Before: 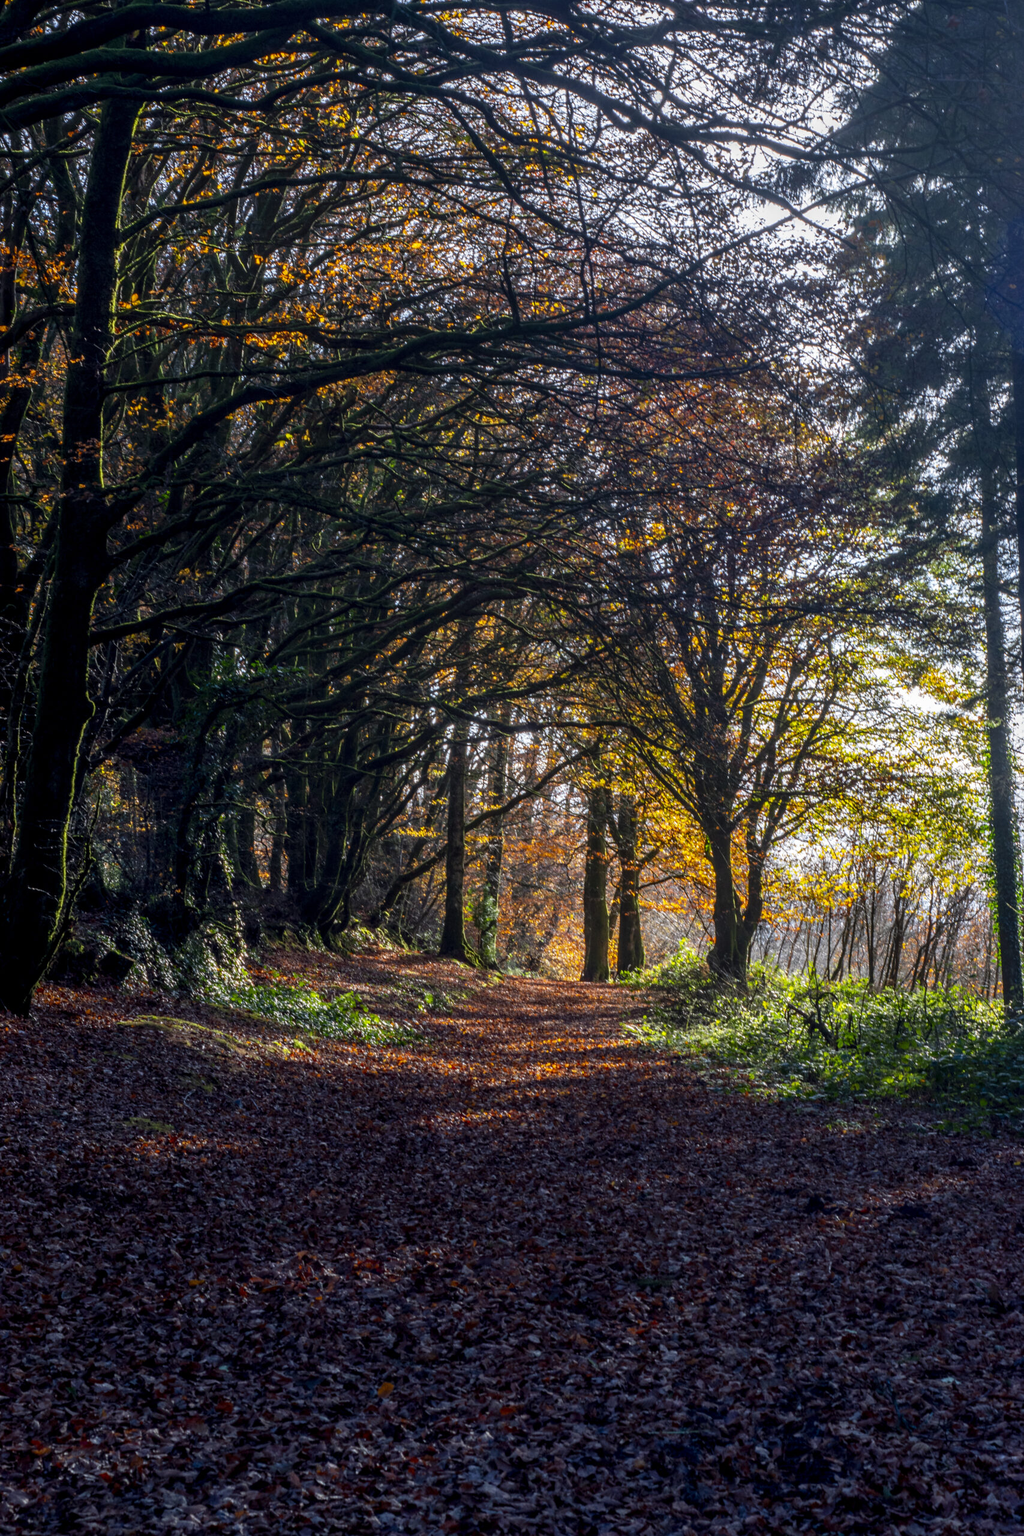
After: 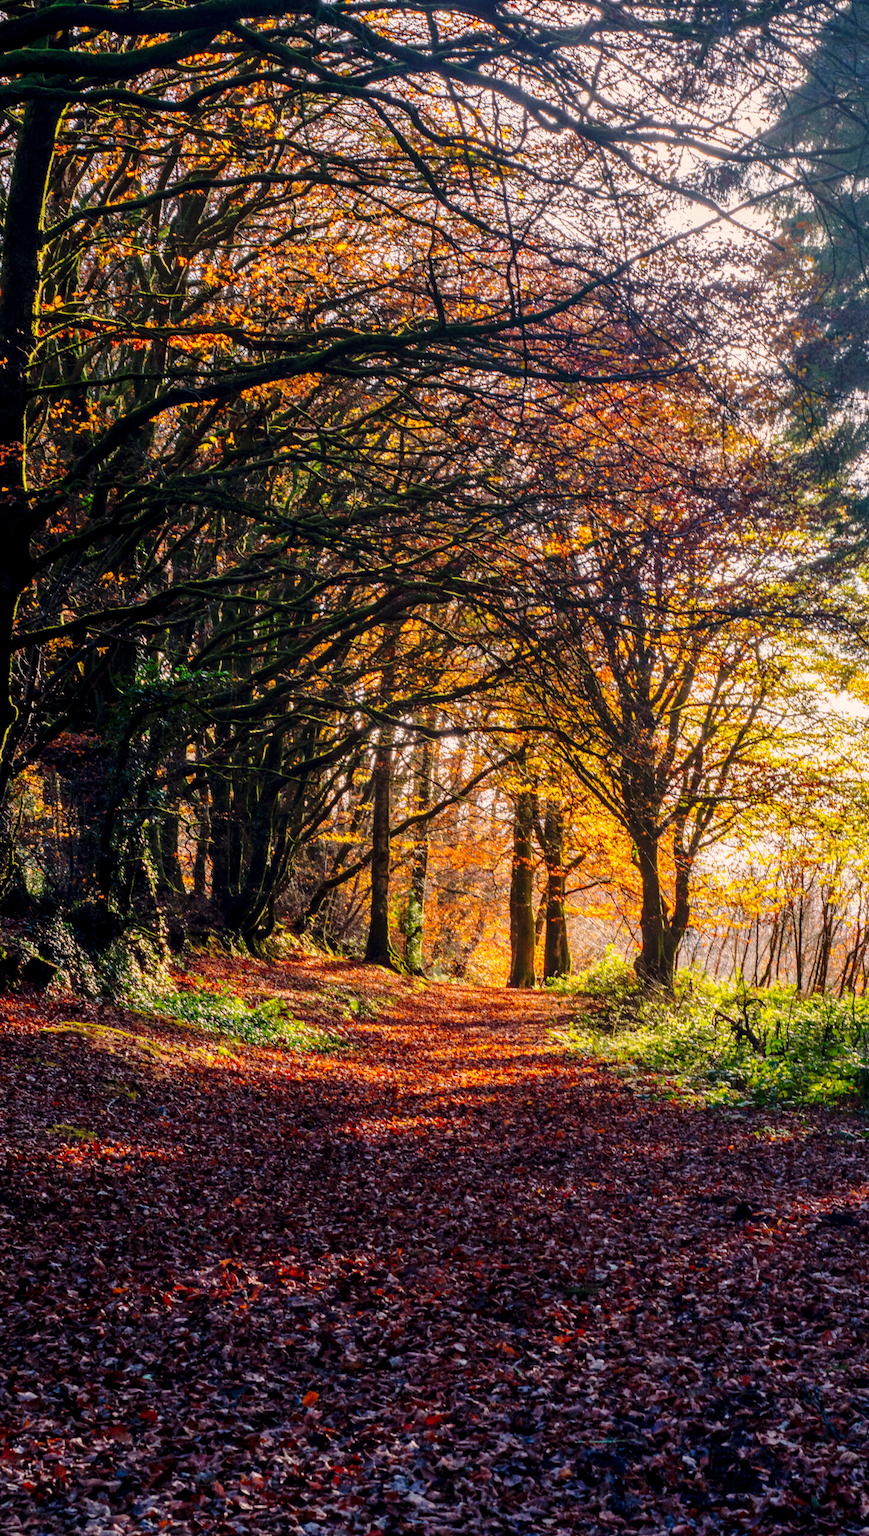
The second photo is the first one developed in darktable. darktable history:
base curve: curves: ch0 [(0, 0) (0.028, 0.03) (0.121, 0.232) (0.46, 0.748) (0.859, 0.968) (1, 1)], preserve colors none
color balance rgb: shadows lift › luminance -5%, shadows lift › chroma 1.1%, shadows lift › hue 219°, power › luminance 10%, power › chroma 2.83%, power › hue 60°, highlights gain › chroma 4.52%, highlights gain › hue 33.33°, saturation formula JzAzBz (2021)
crop: left 7.598%, right 7.873%
tone equalizer: -8 EV 0.25 EV, -7 EV 0.417 EV, -6 EV 0.417 EV, -5 EV 0.25 EV, -3 EV -0.25 EV, -2 EV -0.417 EV, -1 EV -0.417 EV, +0 EV -0.25 EV, edges refinement/feathering 500, mask exposure compensation -1.57 EV, preserve details guided filter
